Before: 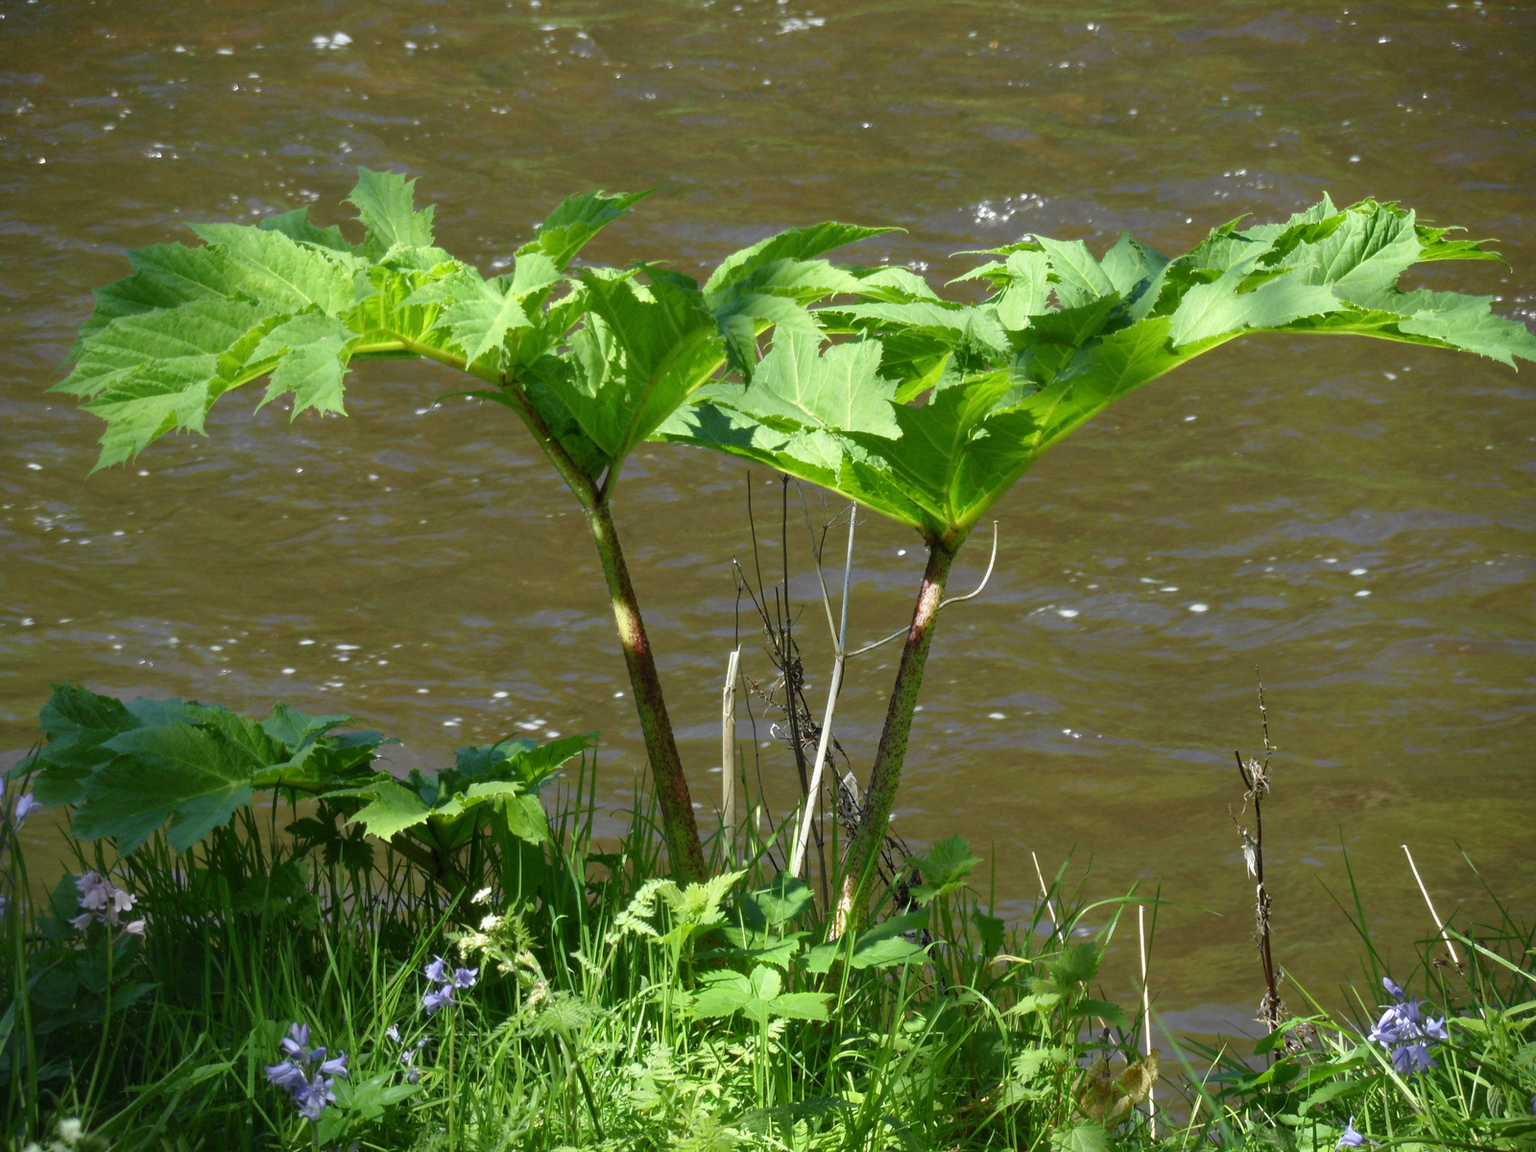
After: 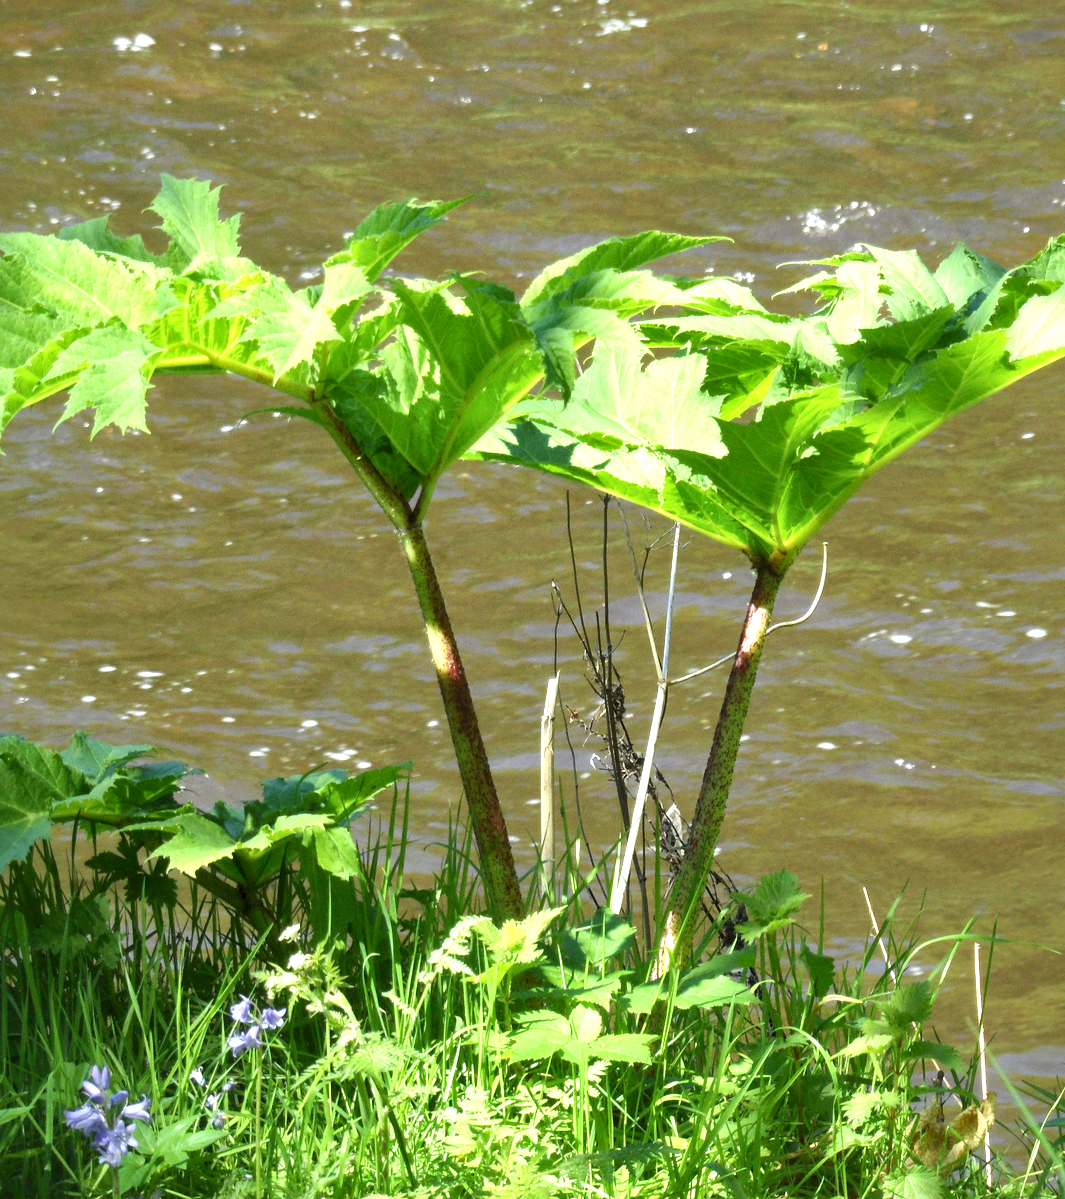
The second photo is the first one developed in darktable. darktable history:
exposure: black level correction 0, exposure 1.001 EV, compensate exposure bias true, compensate highlight preservation false
local contrast: mode bilateral grid, contrast 20, coarseness 51, detail 132%, midtone range 0.2
crop and rotate: left 13.34%, right 20.056%
